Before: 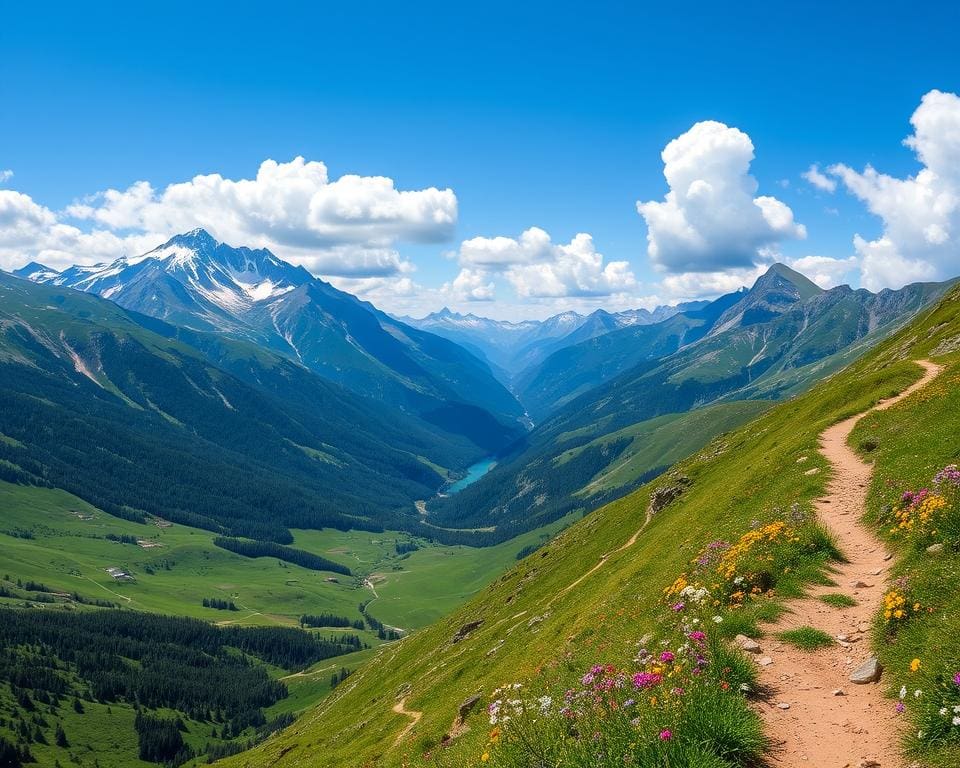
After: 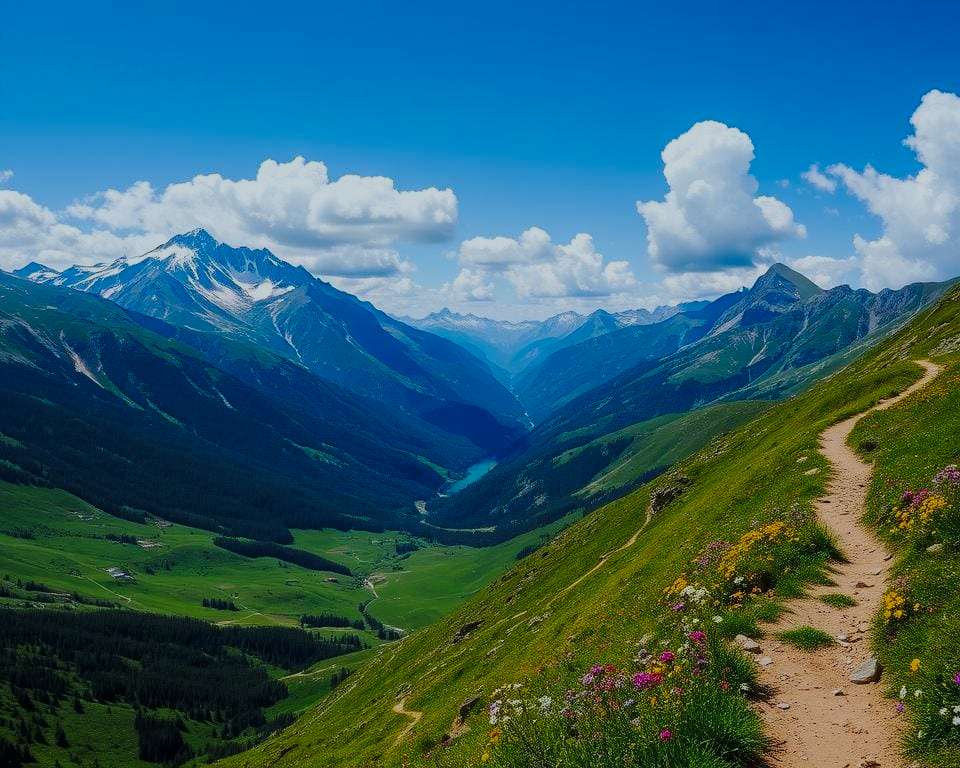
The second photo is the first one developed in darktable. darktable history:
base curve: curves: ch0 [(0, 0) (0.028, 0.03) (0.121, 0.232) (0.46, 0.748) (0.859, 0.968) (1, 1)], preserve colors none
exposure: exposure -1.468 EV, compensate highlight preservation false
white balance: red 0.925, blue 1.046
